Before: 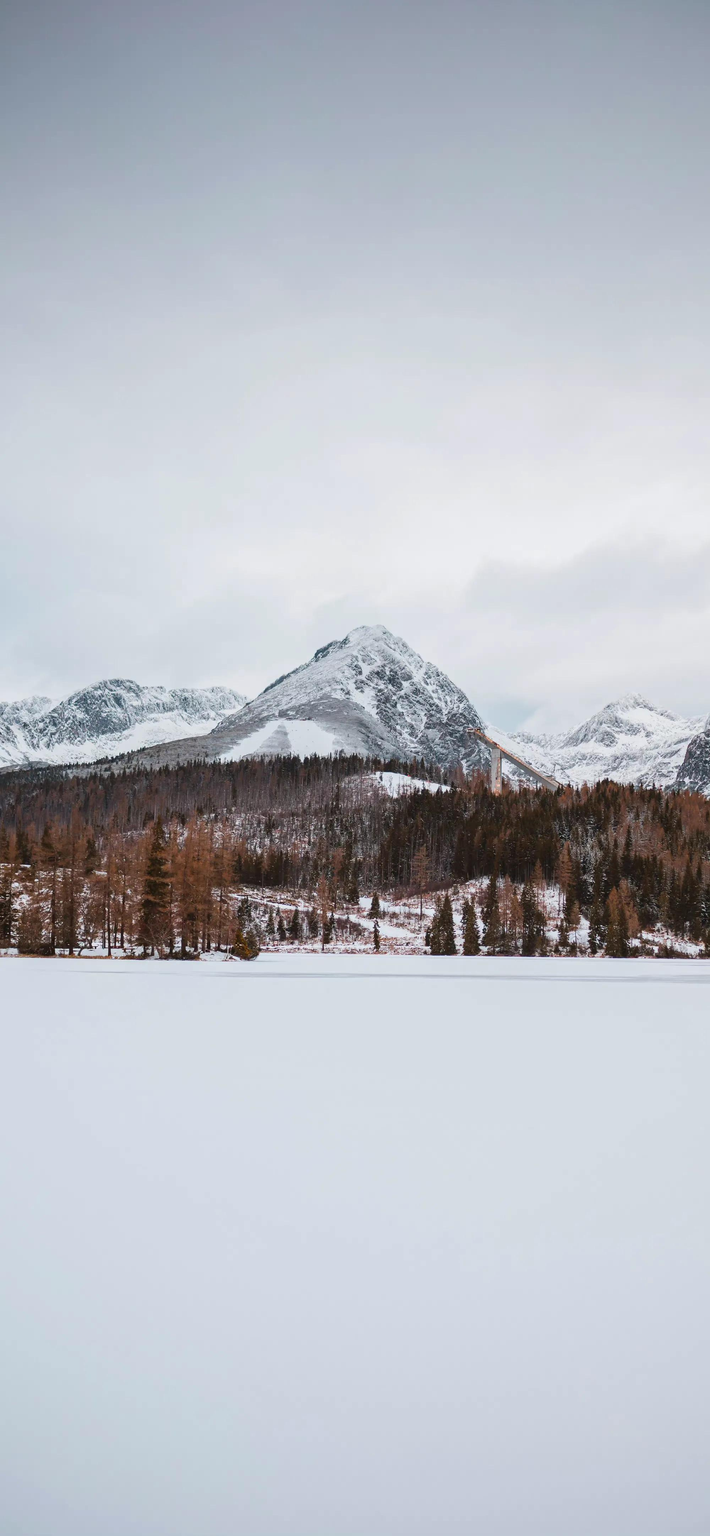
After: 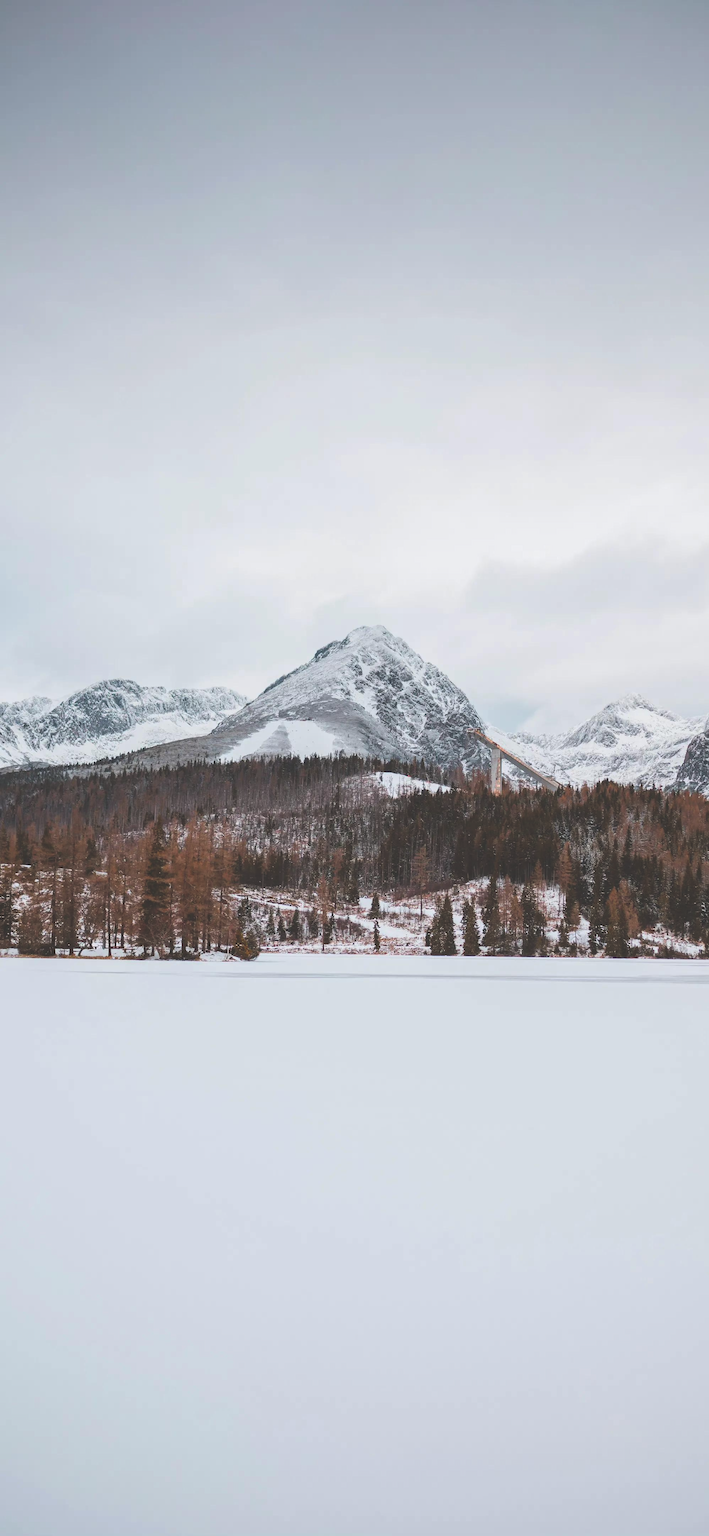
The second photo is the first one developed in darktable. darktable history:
exposure: black level correction -0.027, compensate highlight preservation false
